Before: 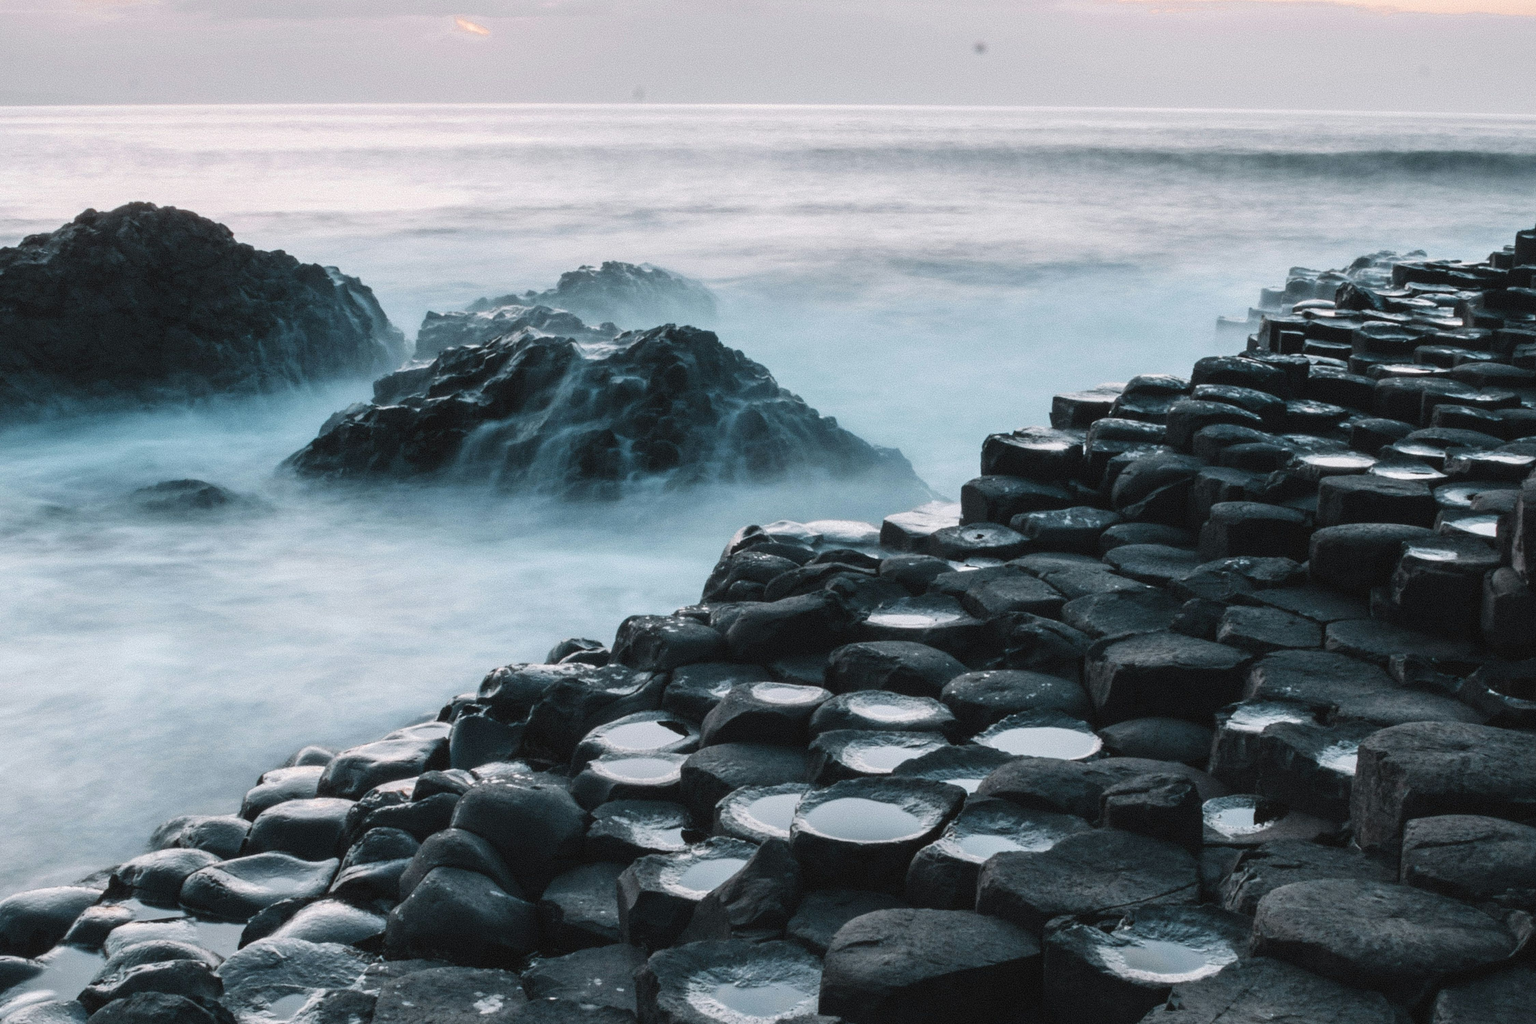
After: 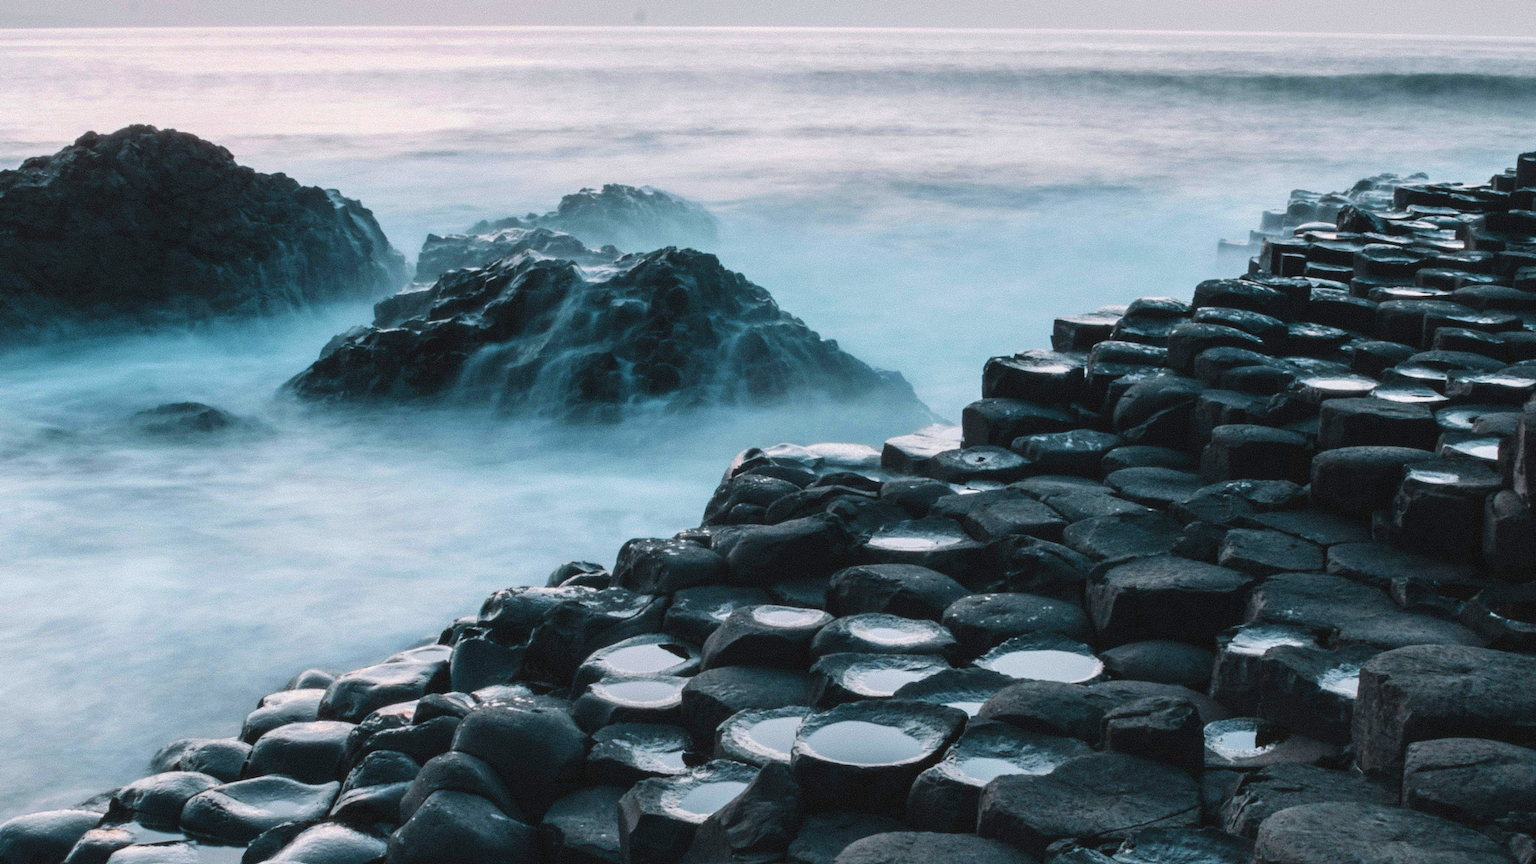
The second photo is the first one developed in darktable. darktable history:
crop: top 7.625%, bottom 8.027%
velvia: strength 39.63%
